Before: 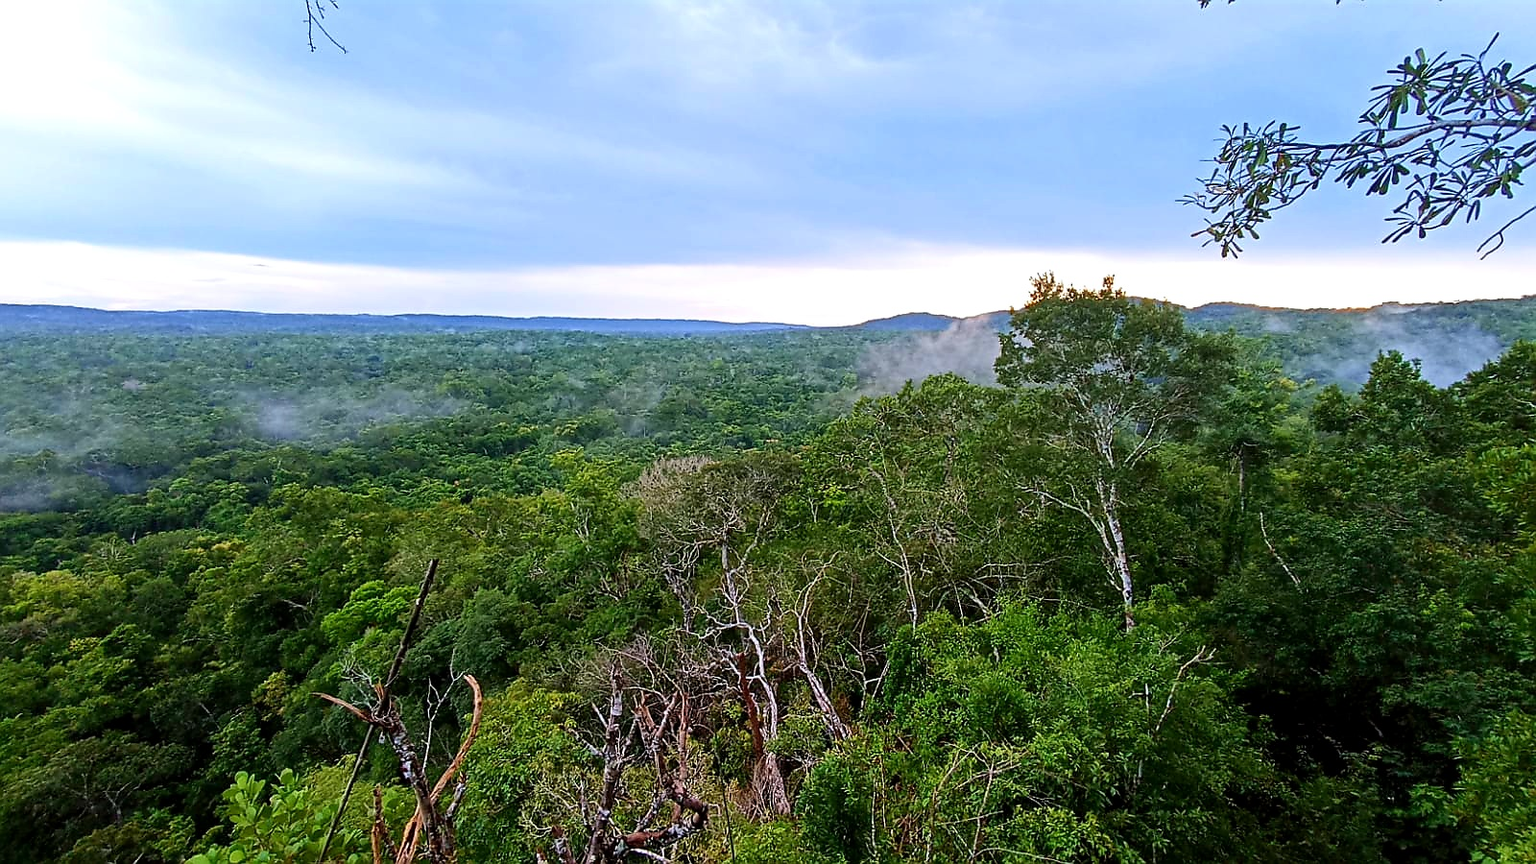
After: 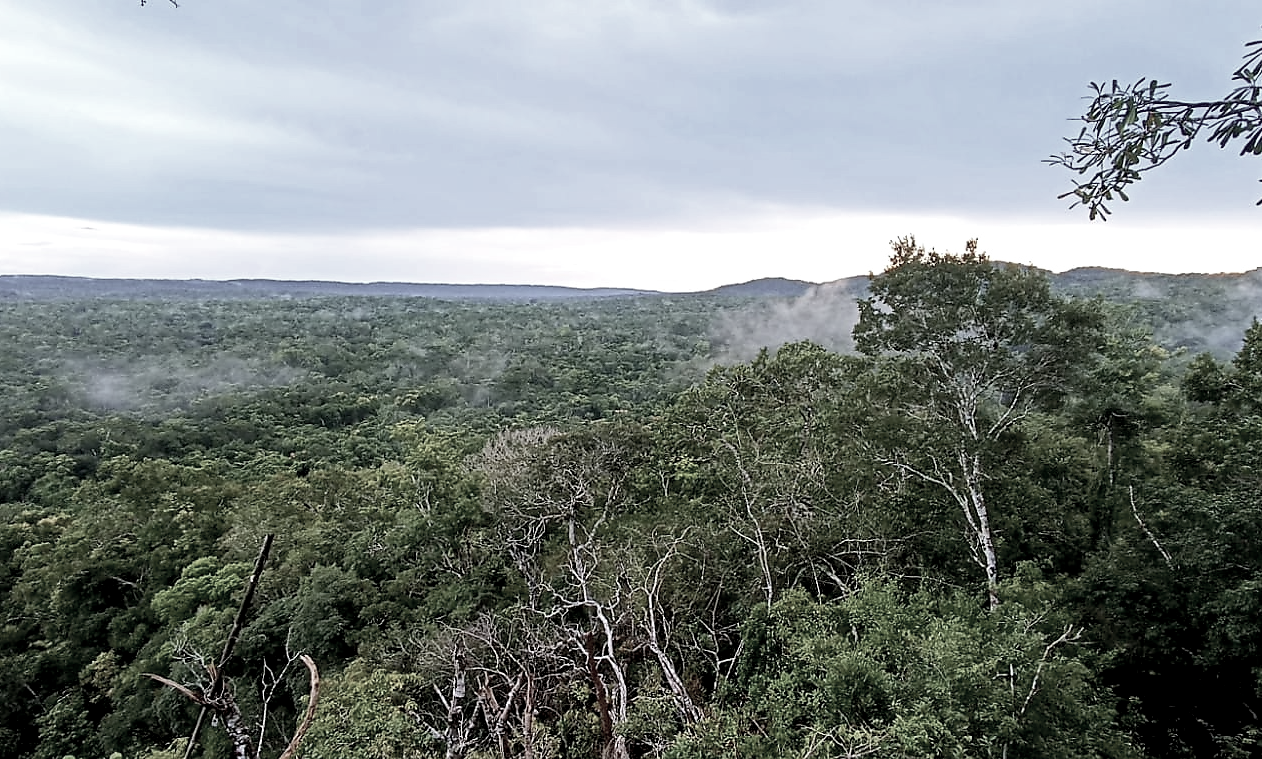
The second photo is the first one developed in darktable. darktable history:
crop: left 11.488%, top 5.389%, right 9.599%, bottom 10.271%
exposure: black level correction 0.004, exposure 0.016 EV, compensate exposure bias true, compensate highlight preservation false
color zones: curves: ch1 [(0, 0.153) (0.143, 0.15) (0.286, 0.151) (0.429, 0.152) (0.571, 0.152) (0.714, 0.151) (0.857, 0.151) (1, 0.153)]
base curve: curves: ch0 [(0, 0) (0.472, 0.508) (1, 1)]
contrast brightness saturation: saturation 0.096
